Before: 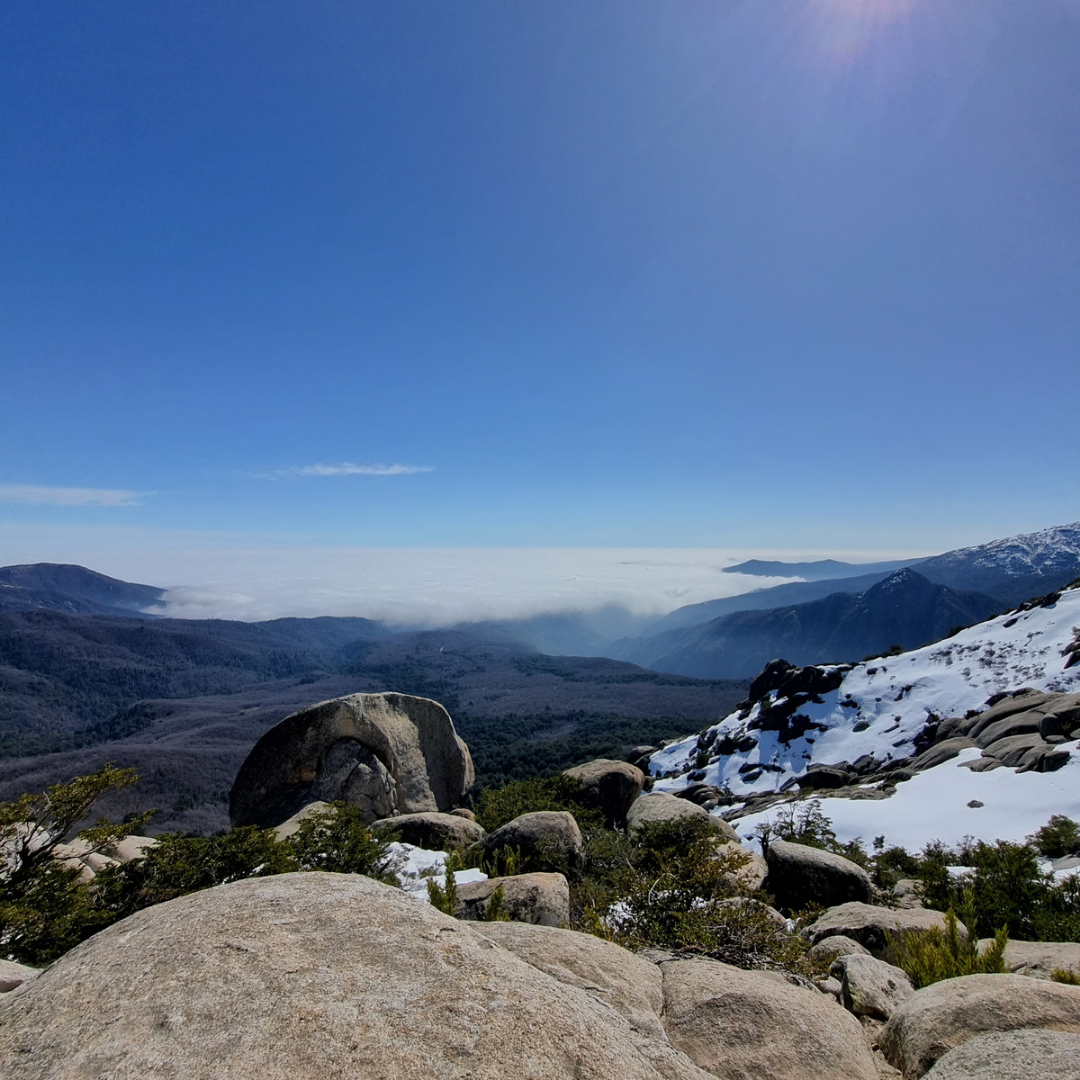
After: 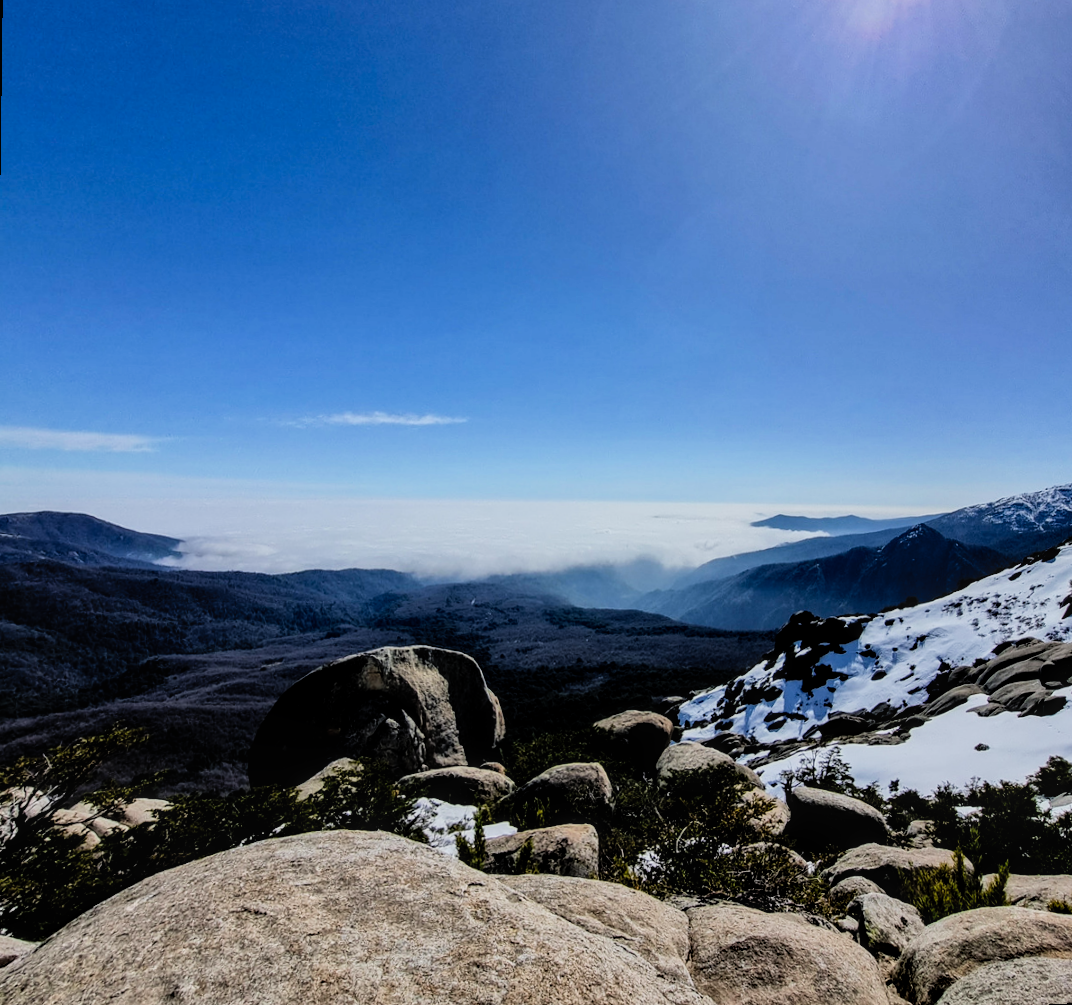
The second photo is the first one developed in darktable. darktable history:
tone curve: curves: ch0 [(0, 0) (0.003, 0.001) (0.011, 0.005) (0.025, 0.011) (0.044, 0.02) (0.069, 0.031) (0.1, 0.045) (0.136, 0.077) (0.177, 0.124) (0.224, 0.181) (0.277, 0.245) (0.335, 0.316) (0.399, 0.393) (0.468, 0.477) (0.543, 0.568) (0.623, 0.666) (0.709, 0.771) (0.801, 0.871) (0.898, 0.965) (1, 1)], preserve colors none
exposure: compensate highlight preservation false
filmic rgb: black relative exposure -5 EV, hardness 2.88, contrast 1.3
rotate and perspective: rotation 0.679°, lens shift (horizontal) 0.136, crop left 0.009, crop right 0.991, crop top 0.078, crop bottom 0.95
local contrast: on, module defaults
